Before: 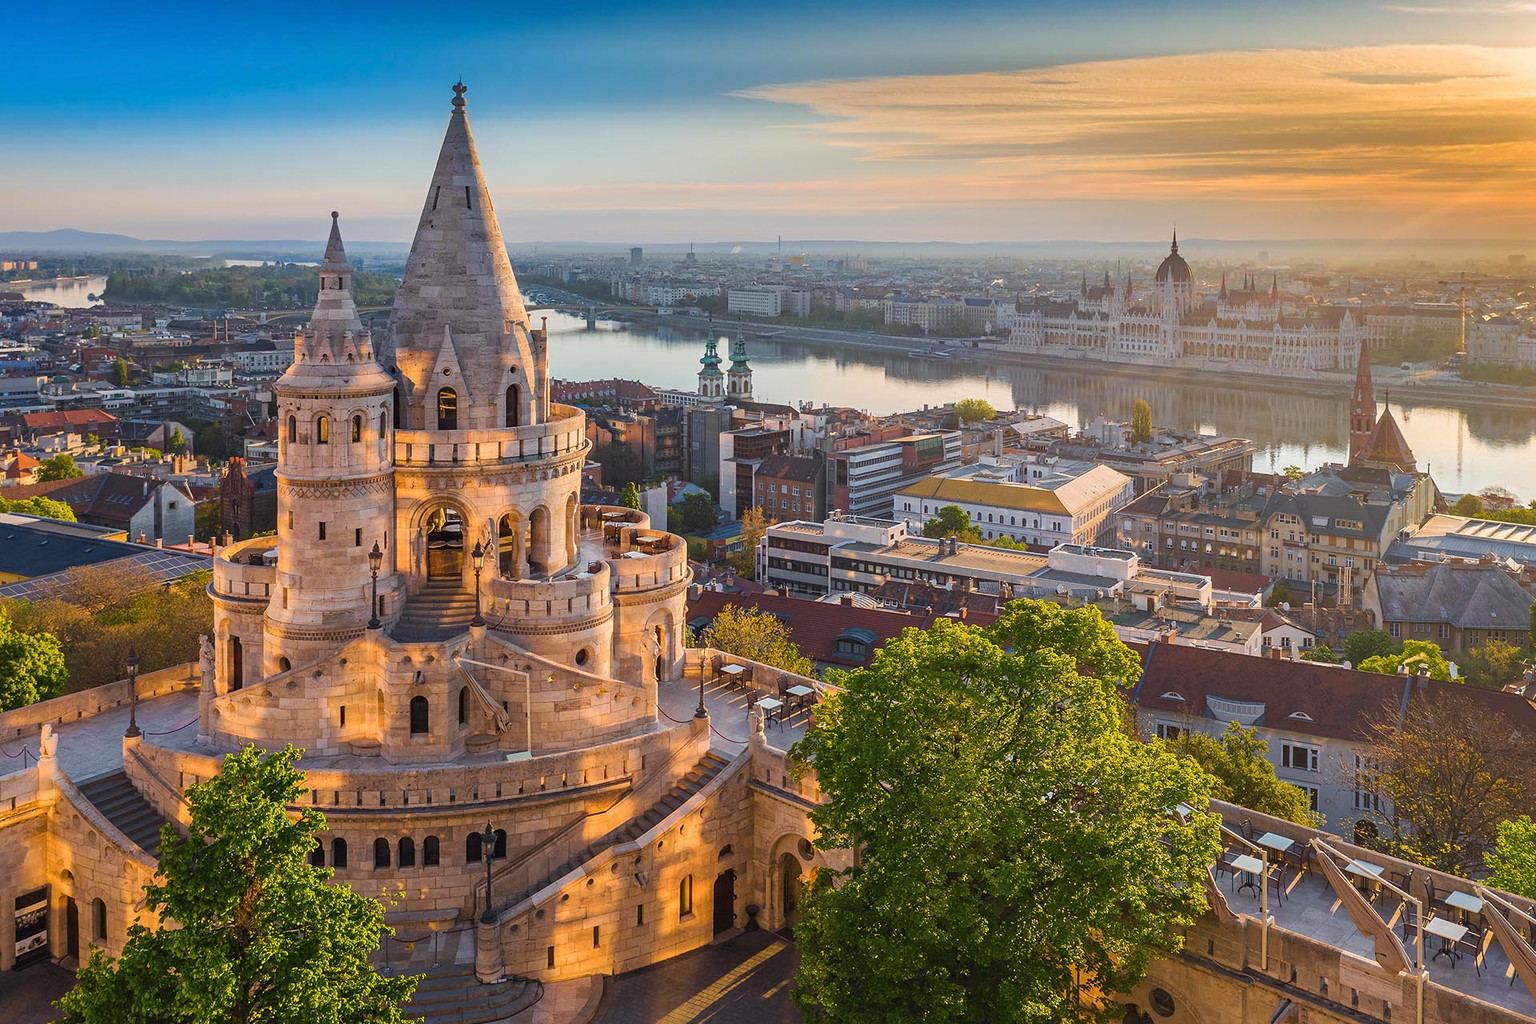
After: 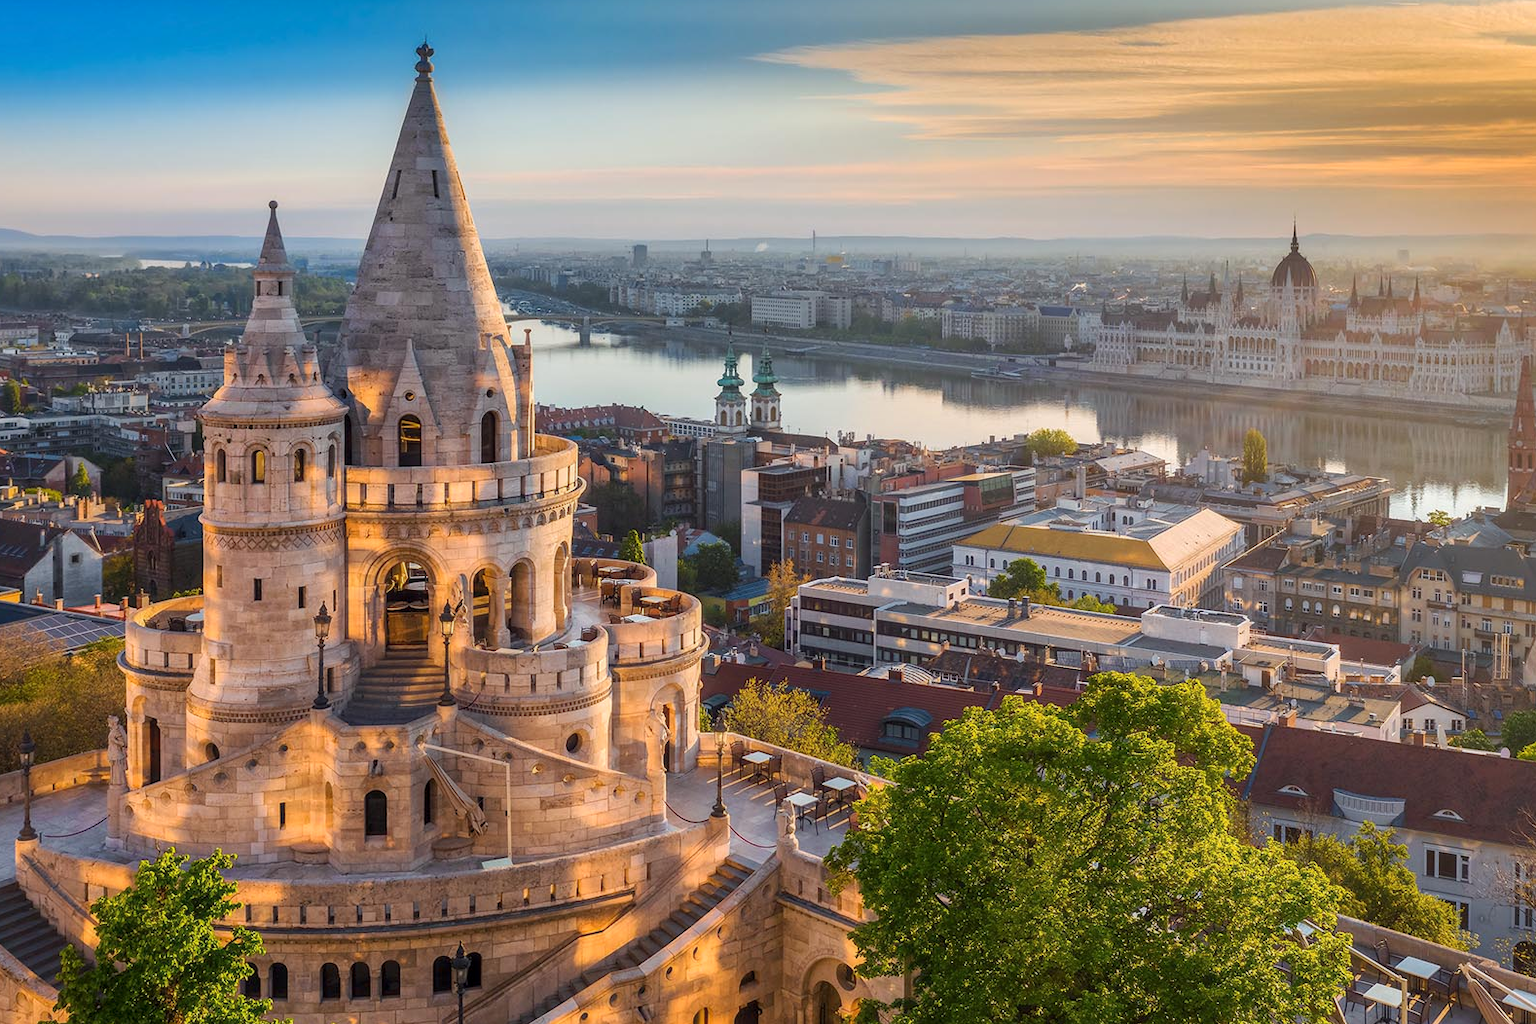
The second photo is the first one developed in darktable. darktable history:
local contrast: detail 130%
contrast equalizer: octaves 7, y [[0.502, 0.505, 0.512, 0.529, 0.564, 0.588], [0.5 ×6], [0.502, 0.505, 0.512, 0.529, 0.564, 0.588], [0, 0.001, 0.001, 0.004, 0.008, 0.011], [0, 0.001, 0.001, 0.004, 0.008, 0.011]], mix -1
crop and rotate: left 7.196%, top 4.574%, right 10.605%, bottom 13.178%
